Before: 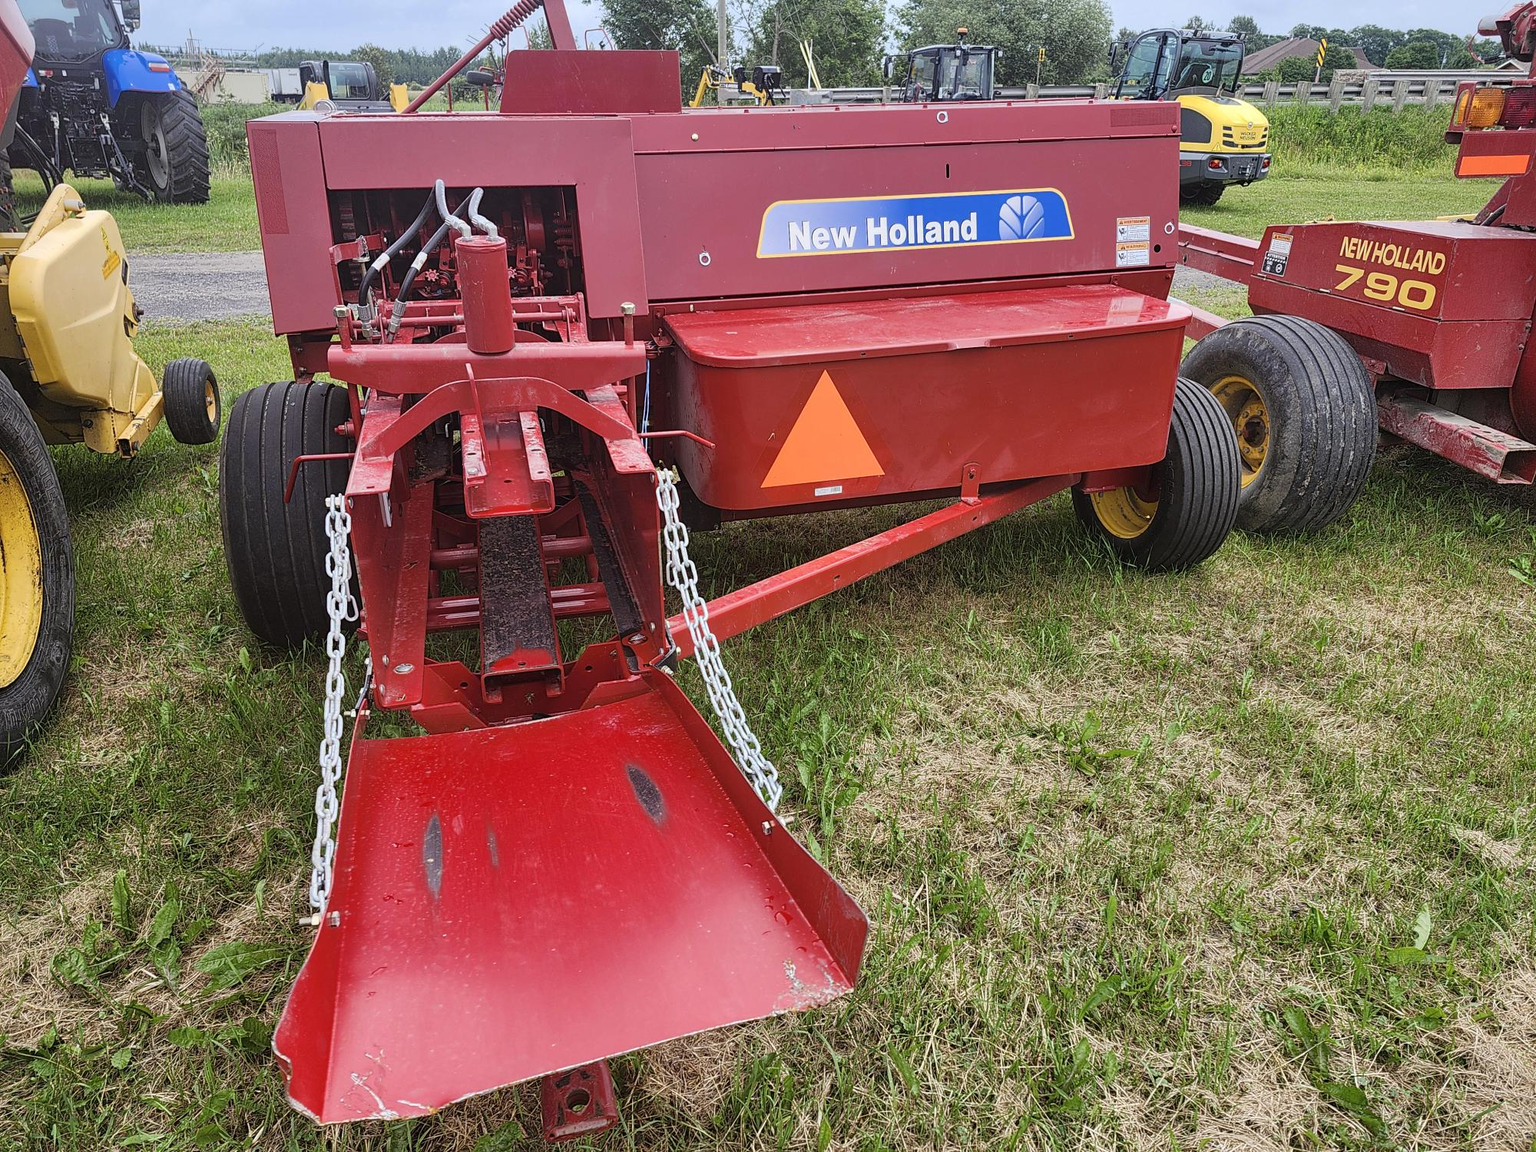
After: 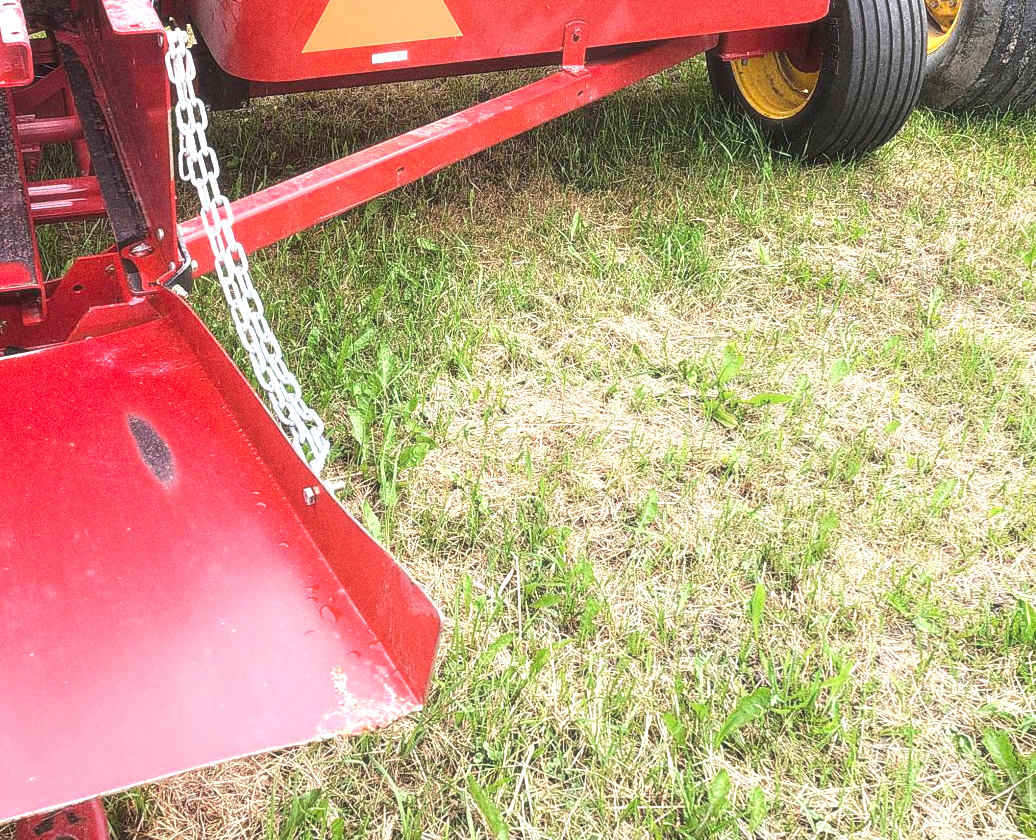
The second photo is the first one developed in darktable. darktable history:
grain: coarseness 0.09 ISO, strength 40%
soften: size 10%, saturation 50%, brightness 0.2 EV, mix 10%
exposure: black level correction 0, exposure 1.2 EV, compensate exposure bias true, compensate highlight preservation false
crop: left 34.479%, top 38.822%, right 13.718%, bottom 5.172%
shadows and highlights: shadows -24.28, highlights 49.77, soften with gaussian
